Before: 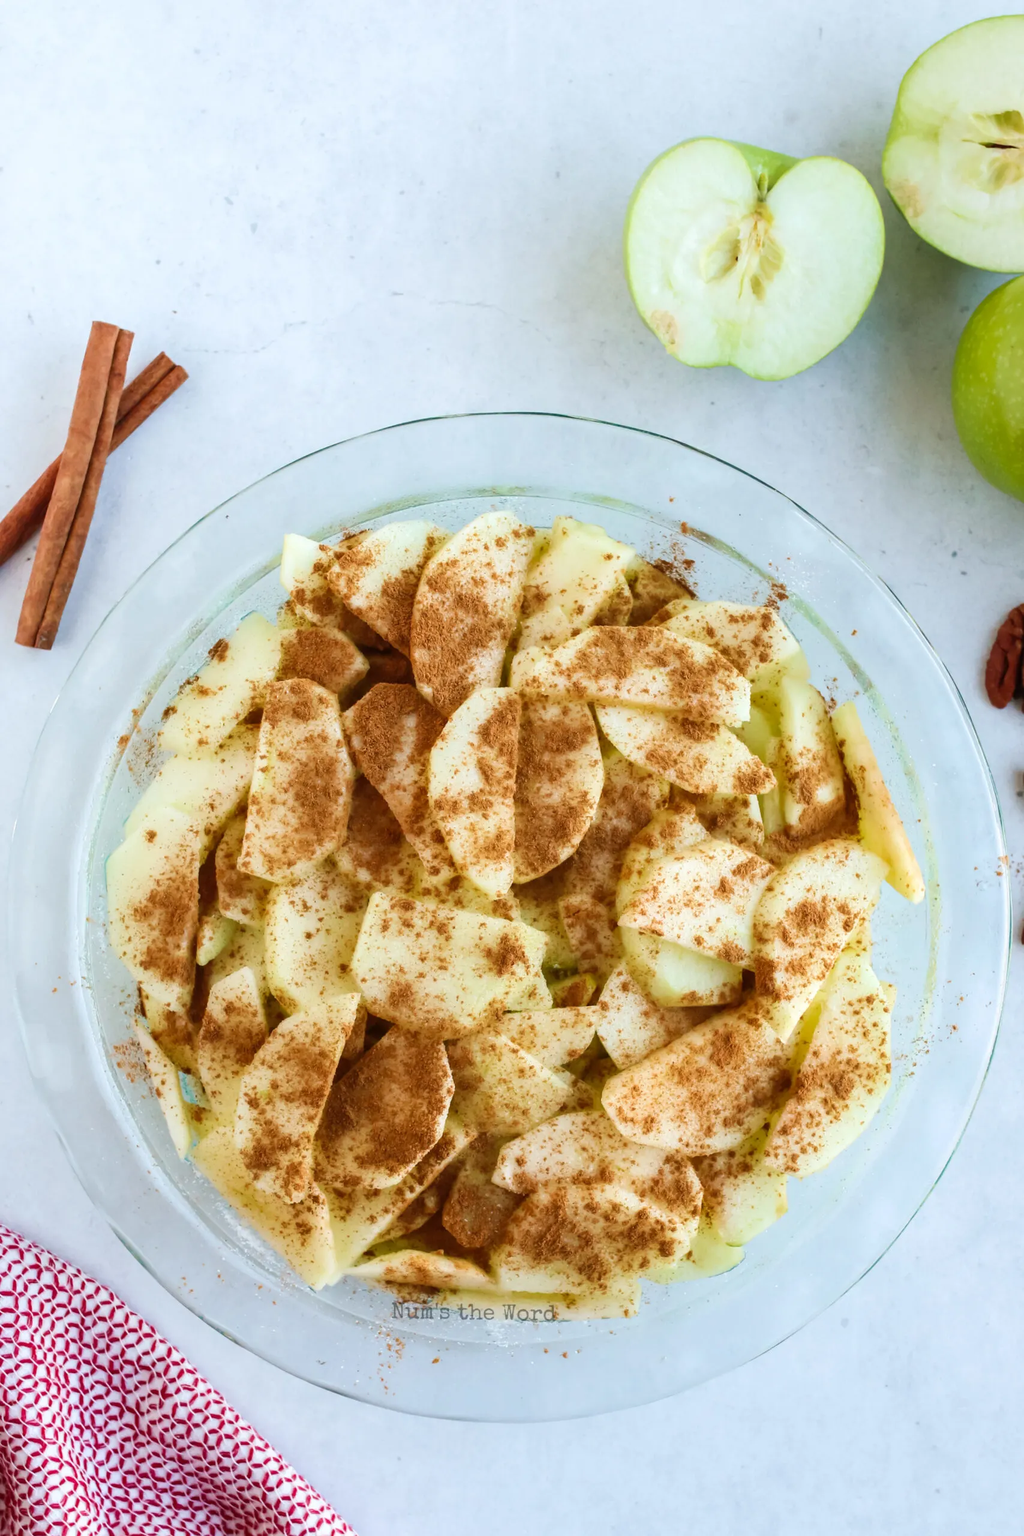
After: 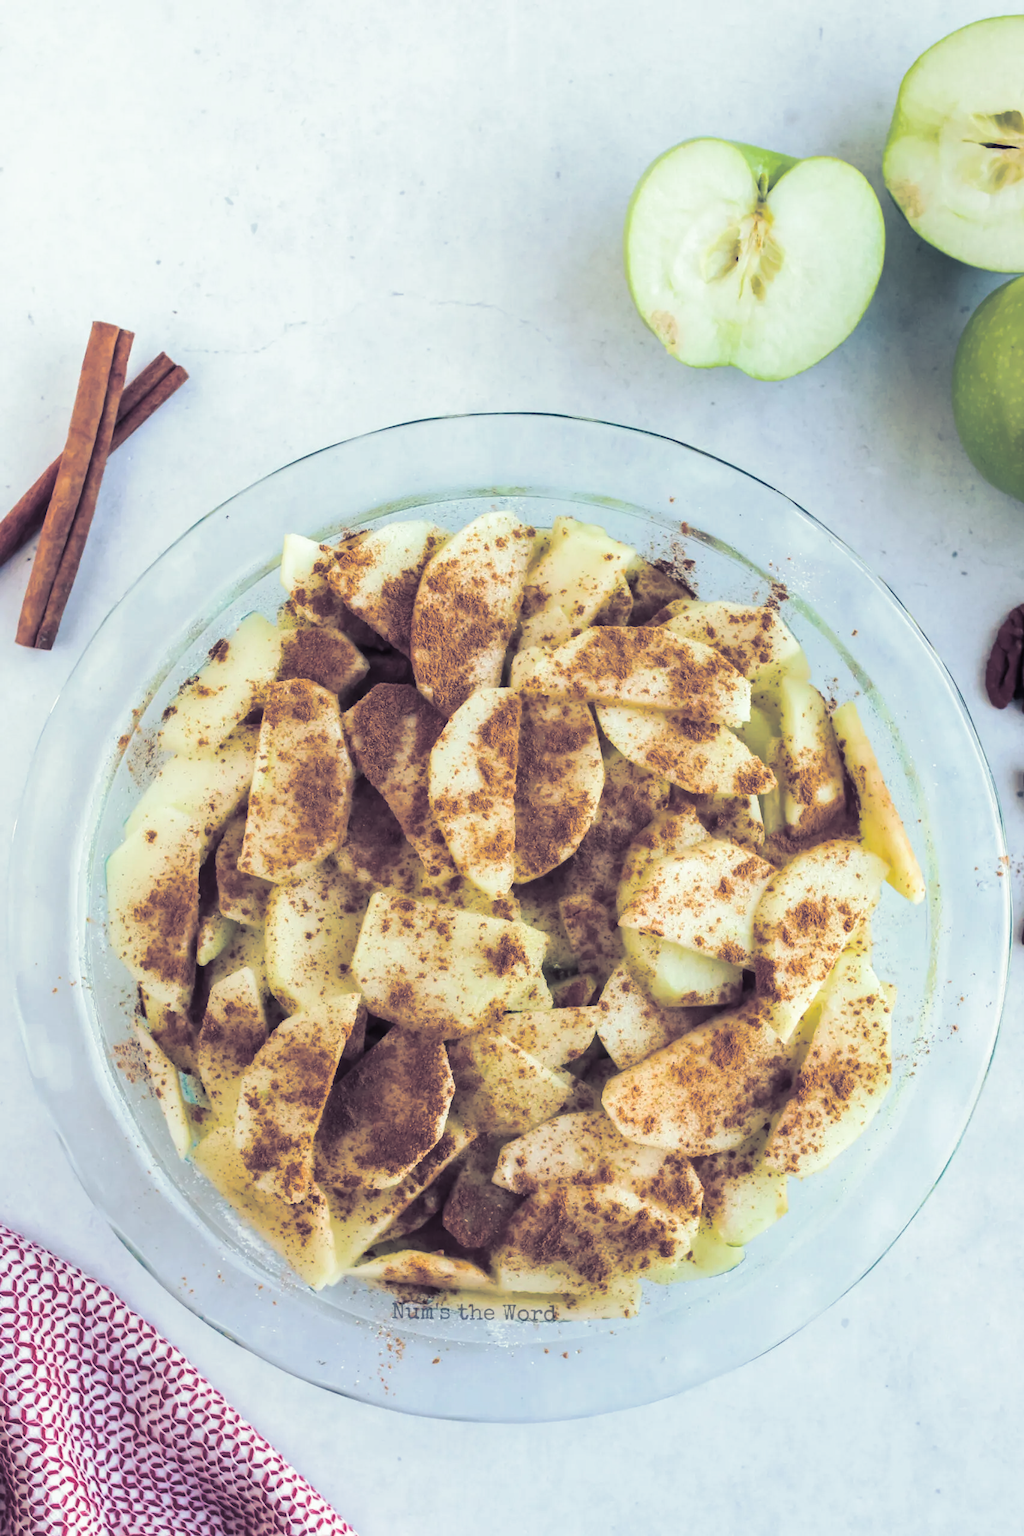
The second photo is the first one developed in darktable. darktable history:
split-toning: shadows › hue 230.4°
color balance: on, module defaults
